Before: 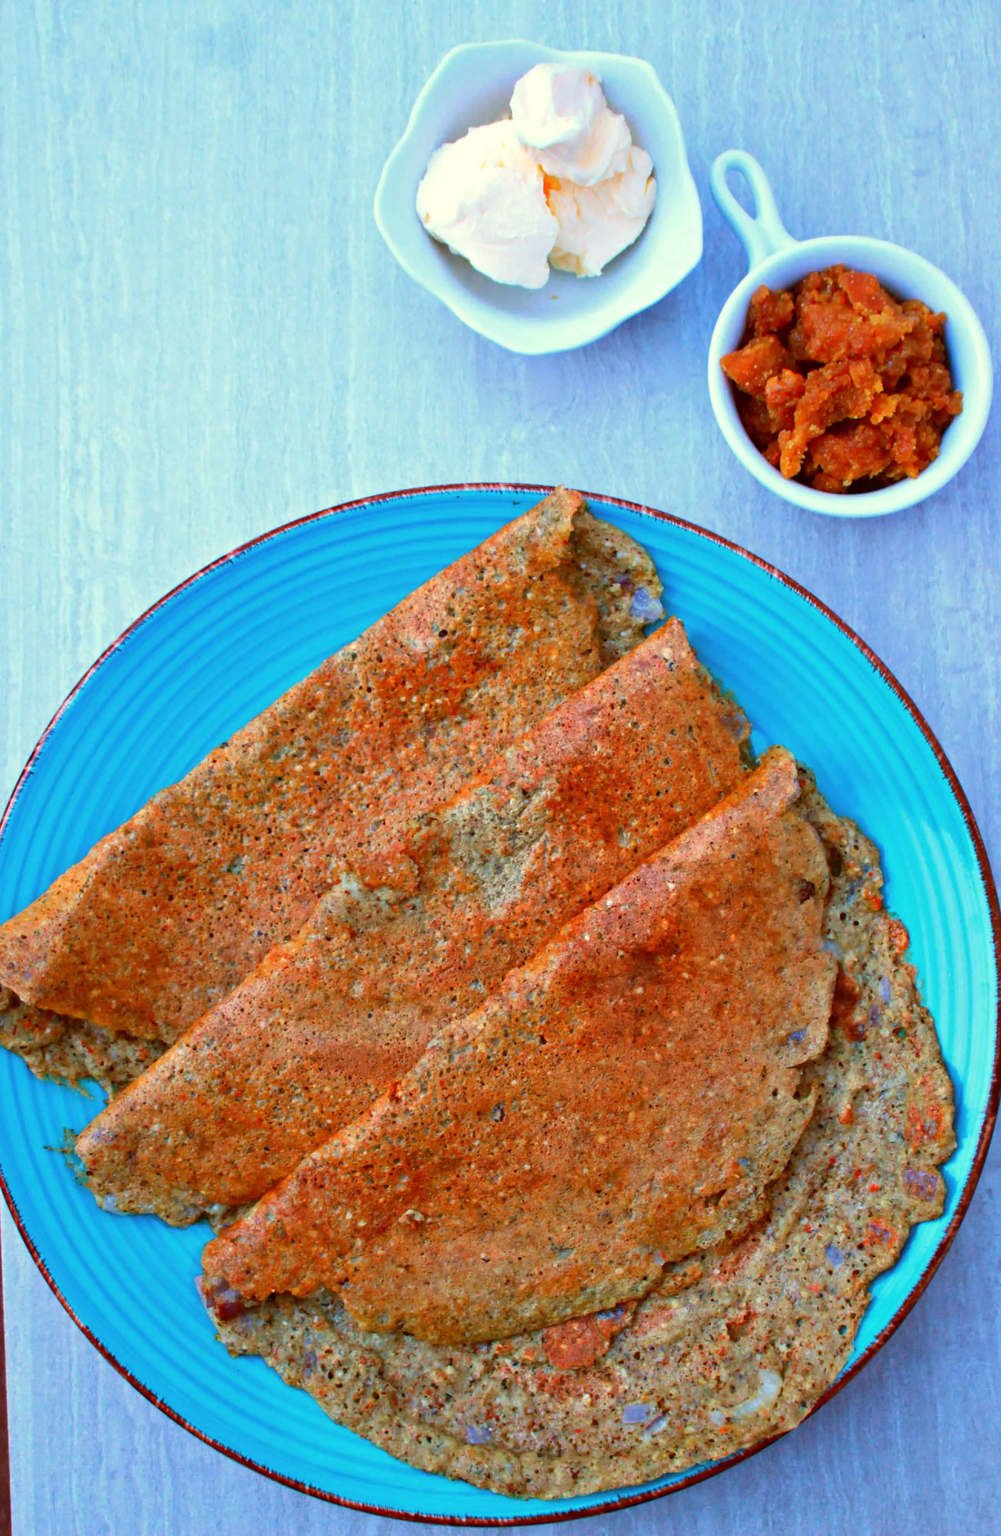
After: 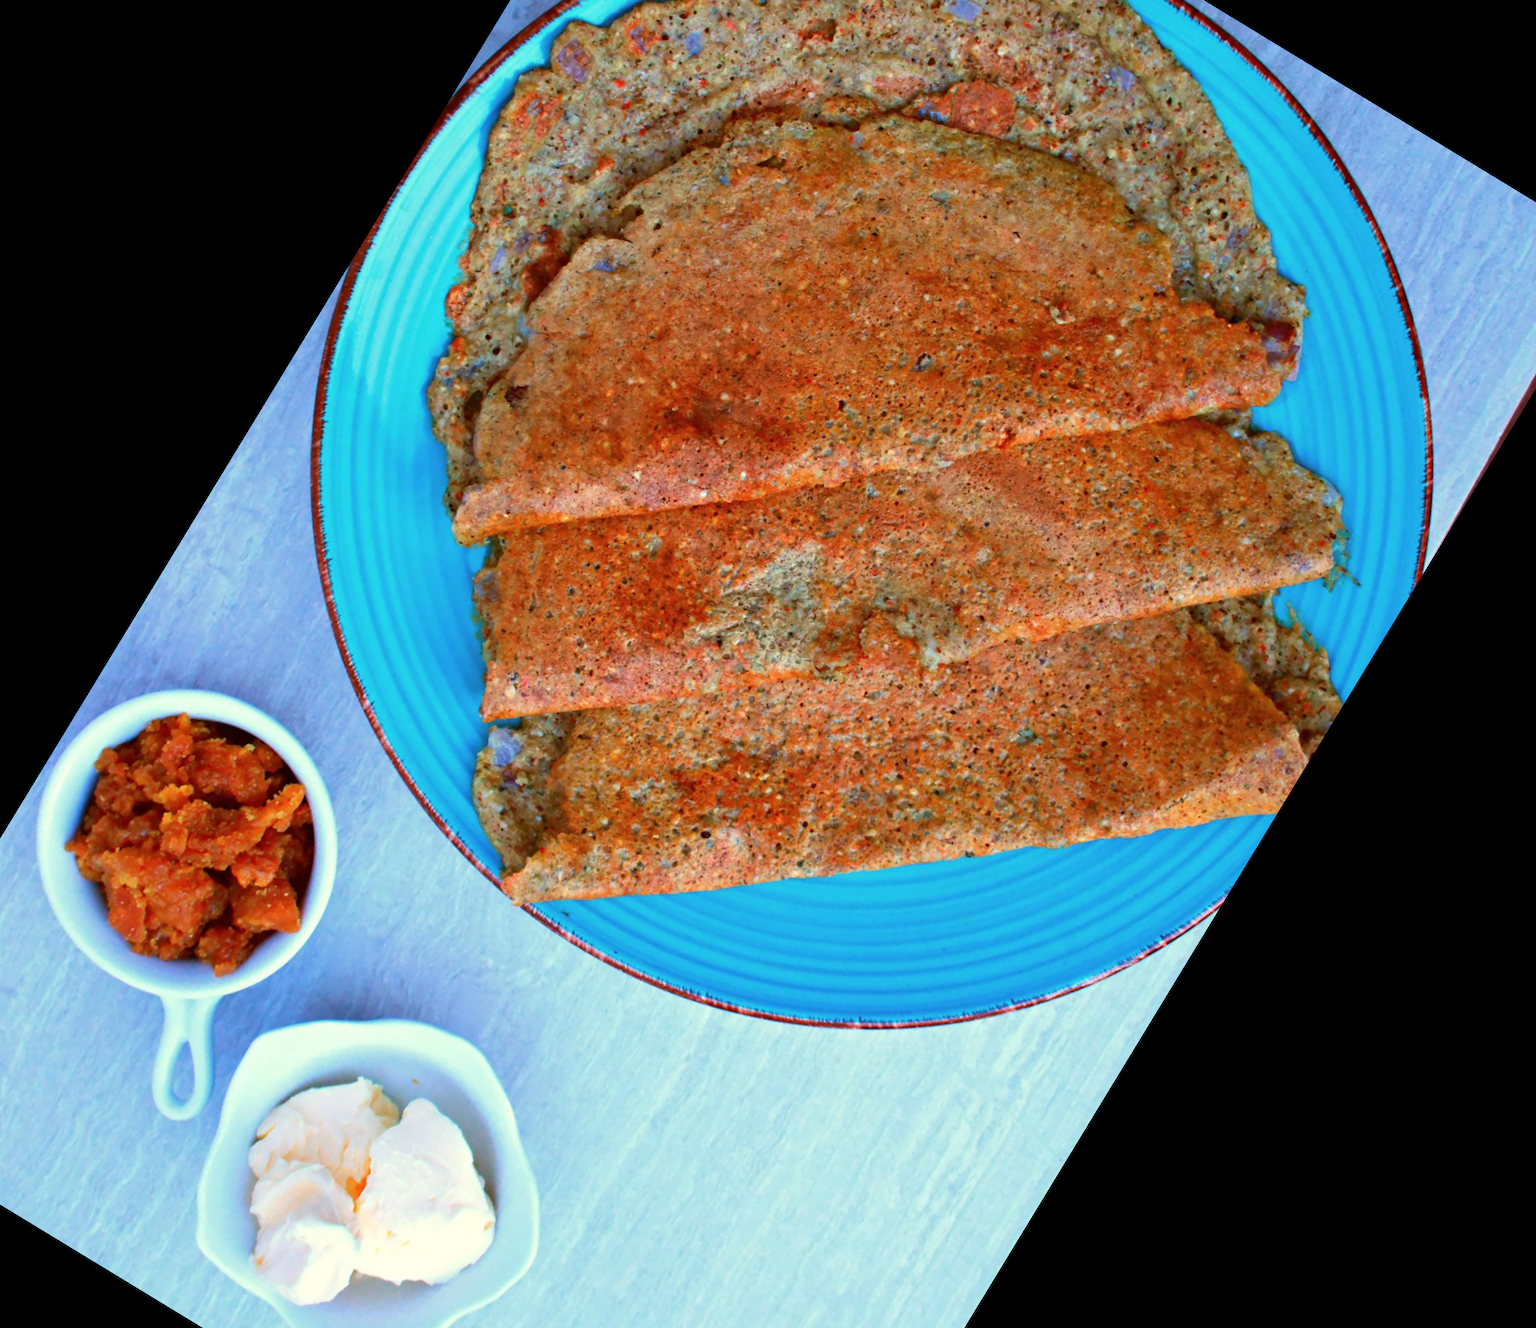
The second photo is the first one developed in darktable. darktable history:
crop and rotate: angle 148.68°, left 9.111%, top 15.603%, right 4.588%, bottom 17.041%
color balance: output saturation 98.5%
